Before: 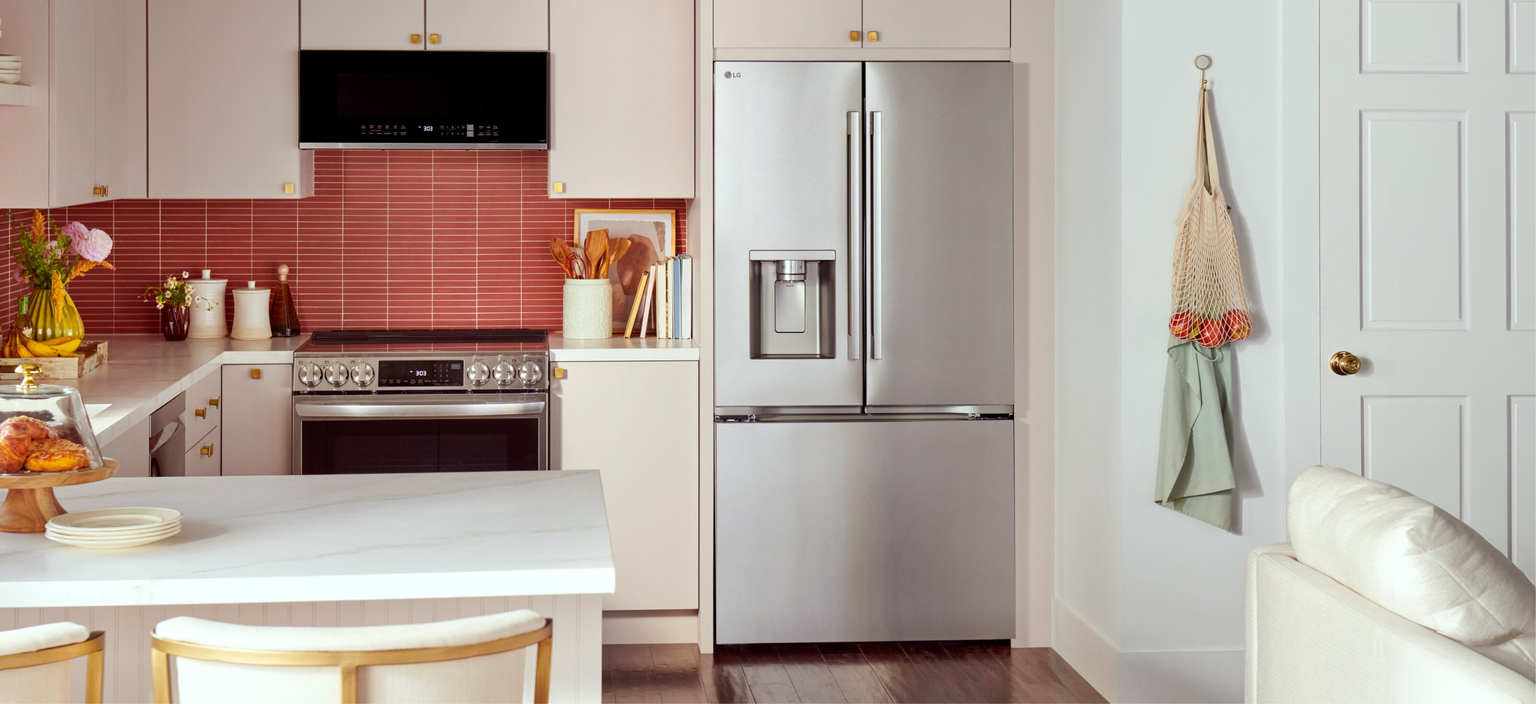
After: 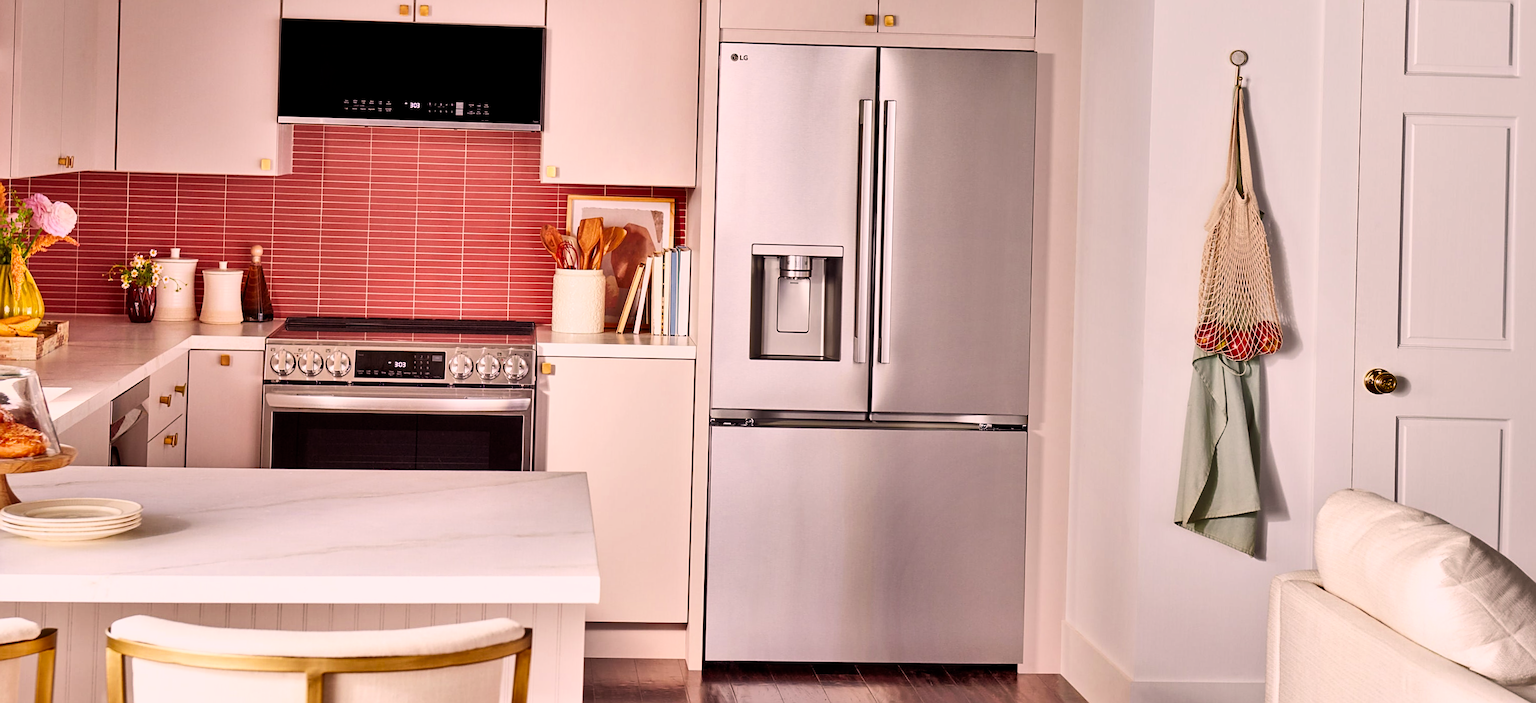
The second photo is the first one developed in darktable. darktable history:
crop and rotate: angle -1.61°
sharpen: on, module defaults
filmic rgb: middle gray luminance 9.3%, black relative exposure -10.56 EV, white relative exposure 3.43 EV, target black luminance 0%, hardness 5.96, latitude 59.59%, contrast 1.09, highlights saturation mix 5.67%, shadows ↔ highlights balance 29.57%
shadows and highlights: shadows 59.66, highlights -60.28, soften with gaussian
exposure: exposure 0.672 EV, compensate highlight preservation false
color correction: highlights a* 14.54, highlights b* 4.81
